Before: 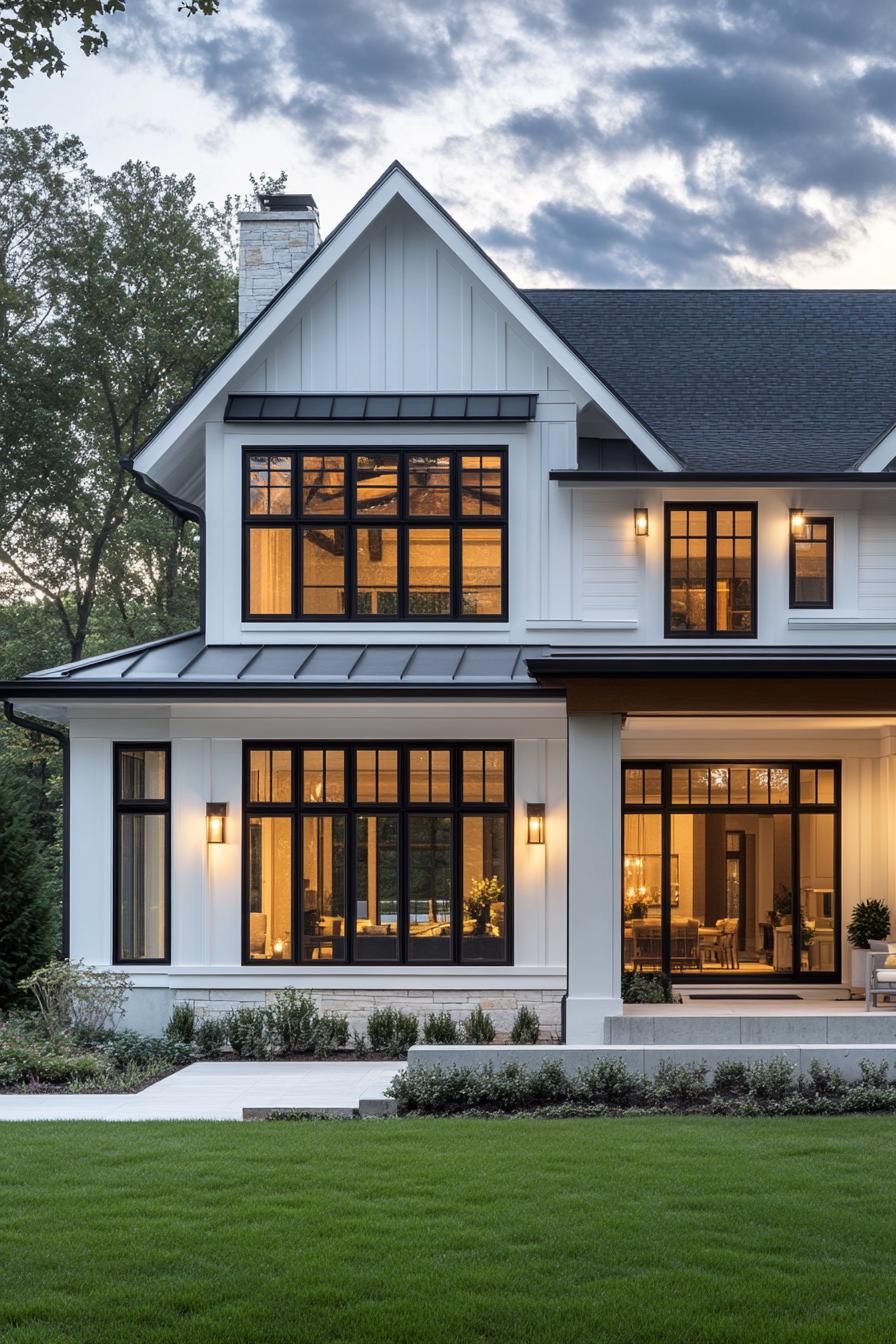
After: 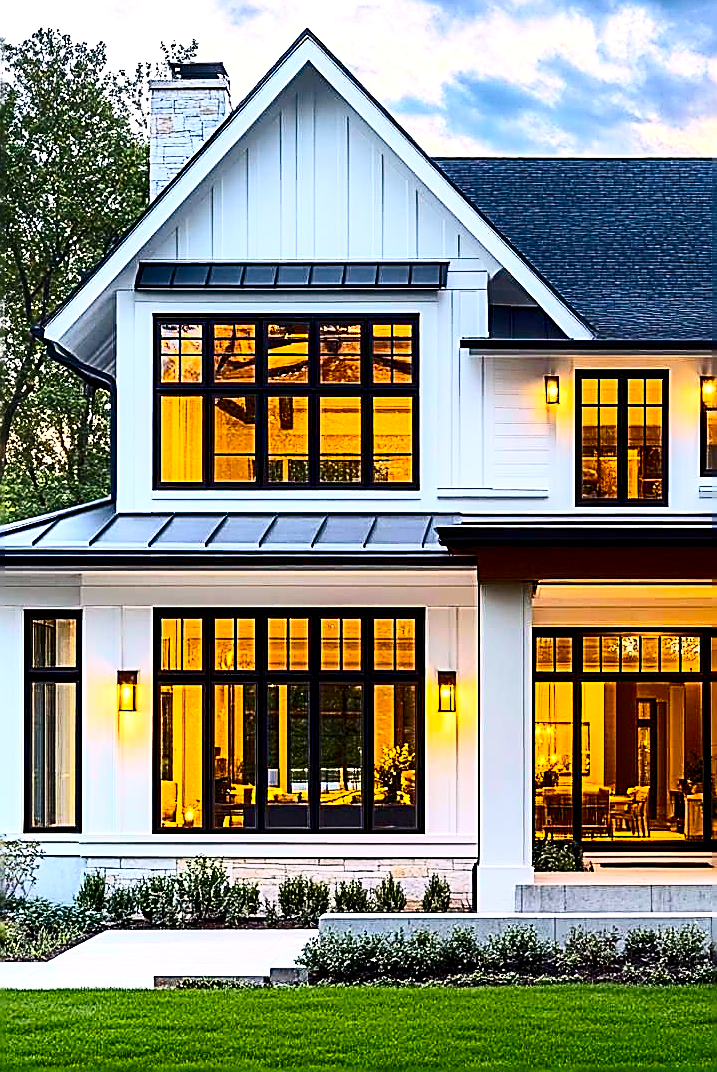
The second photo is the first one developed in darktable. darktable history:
crop and rotate: left 9.964%, top 9.848%, right 9.986%, bottom 10.34%
sharpen: amount 1.875
color balance rgb: highlights gain › chroma 1.576%, highlights gain › hue 55.03°, perceptual saturation grading › global saturation 30.964%, global vibrance 42.105%
exposure: black level correction 0.004, exposure 0.414 EV, compensate highlight preservation false
contrast brightness saturation: contrast 0.399, brightness 0.044, saturation 0.26
